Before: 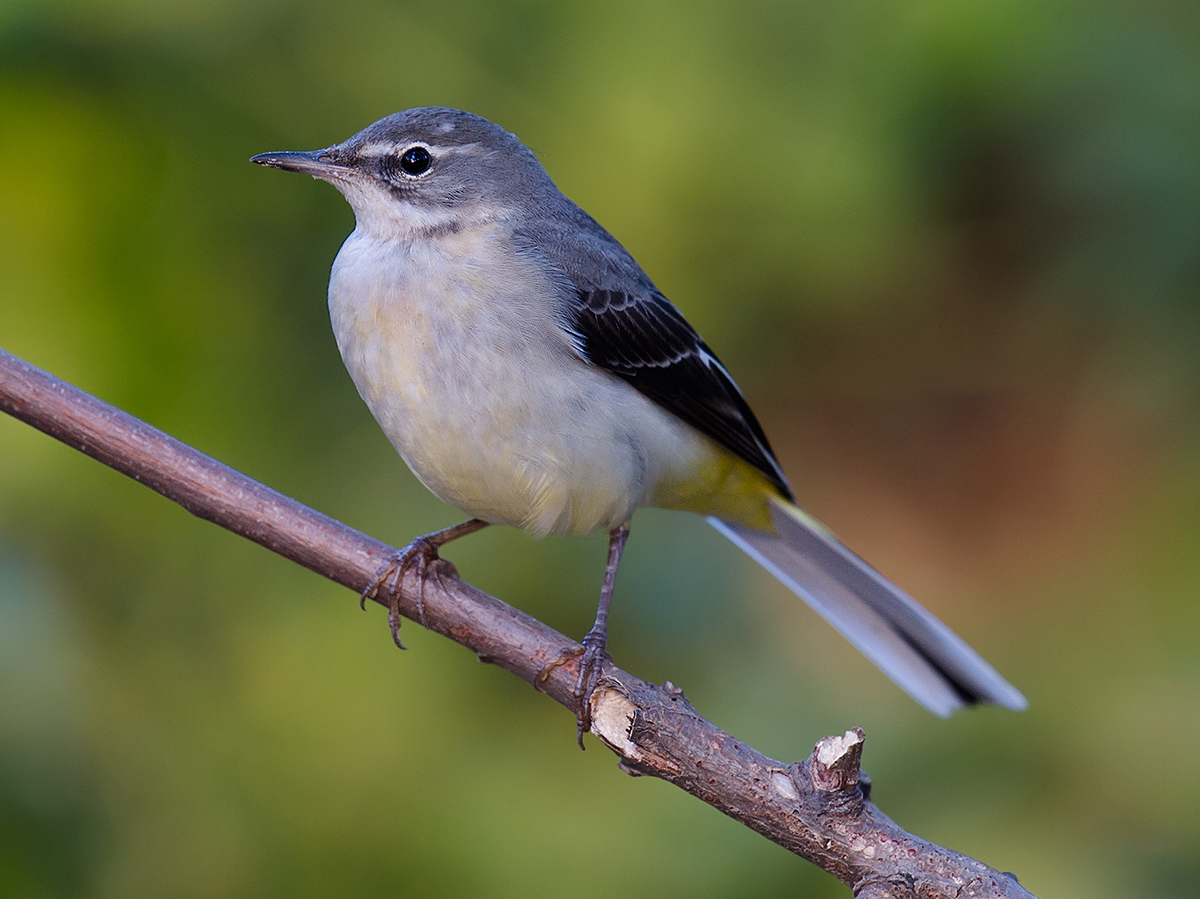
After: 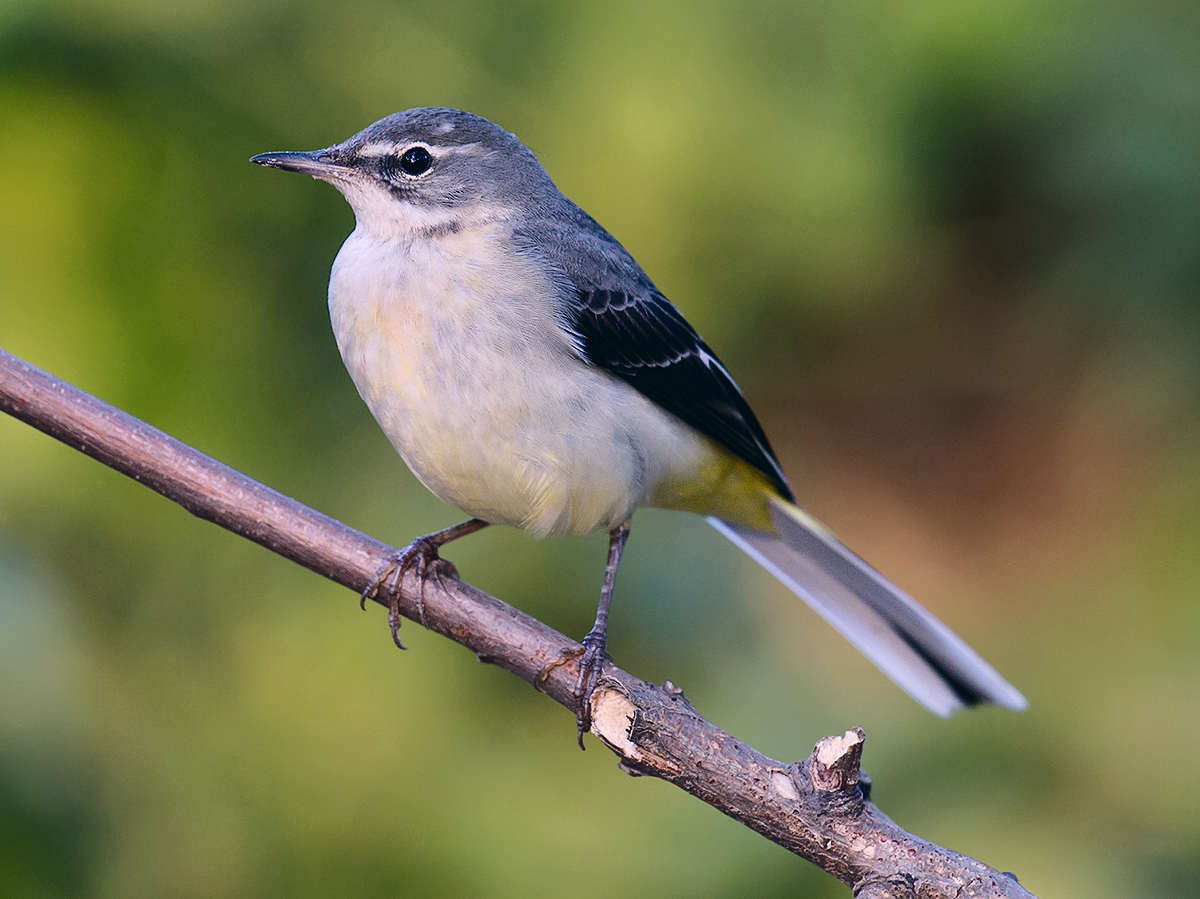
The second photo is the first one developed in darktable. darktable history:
color correction: highlights a* 5.4, highlights b* 5.34, shadows a* -4.44, shadows b* -5.06
tone curve: curves: ch0 [(0, 0) (0.003, 0.024) (0.011, 0.032) (0.025, 0.041) (0.044, 0.054) (0.069, 0.069) (0.1, 0.09) (0.136, 0.116) (0.177, 0.162) (0.224, 0.213) (0.277, 0.278) (0.335, 0.359) (0.399, 0.447) (0.468, 0.543) (0.543, 0.621) (0.623, 0.717) (0.709, 0.807) (0.801, 0.876) (0.898, 0.934) (1, 1)], color space Lab, independent channels, preserve colors none
